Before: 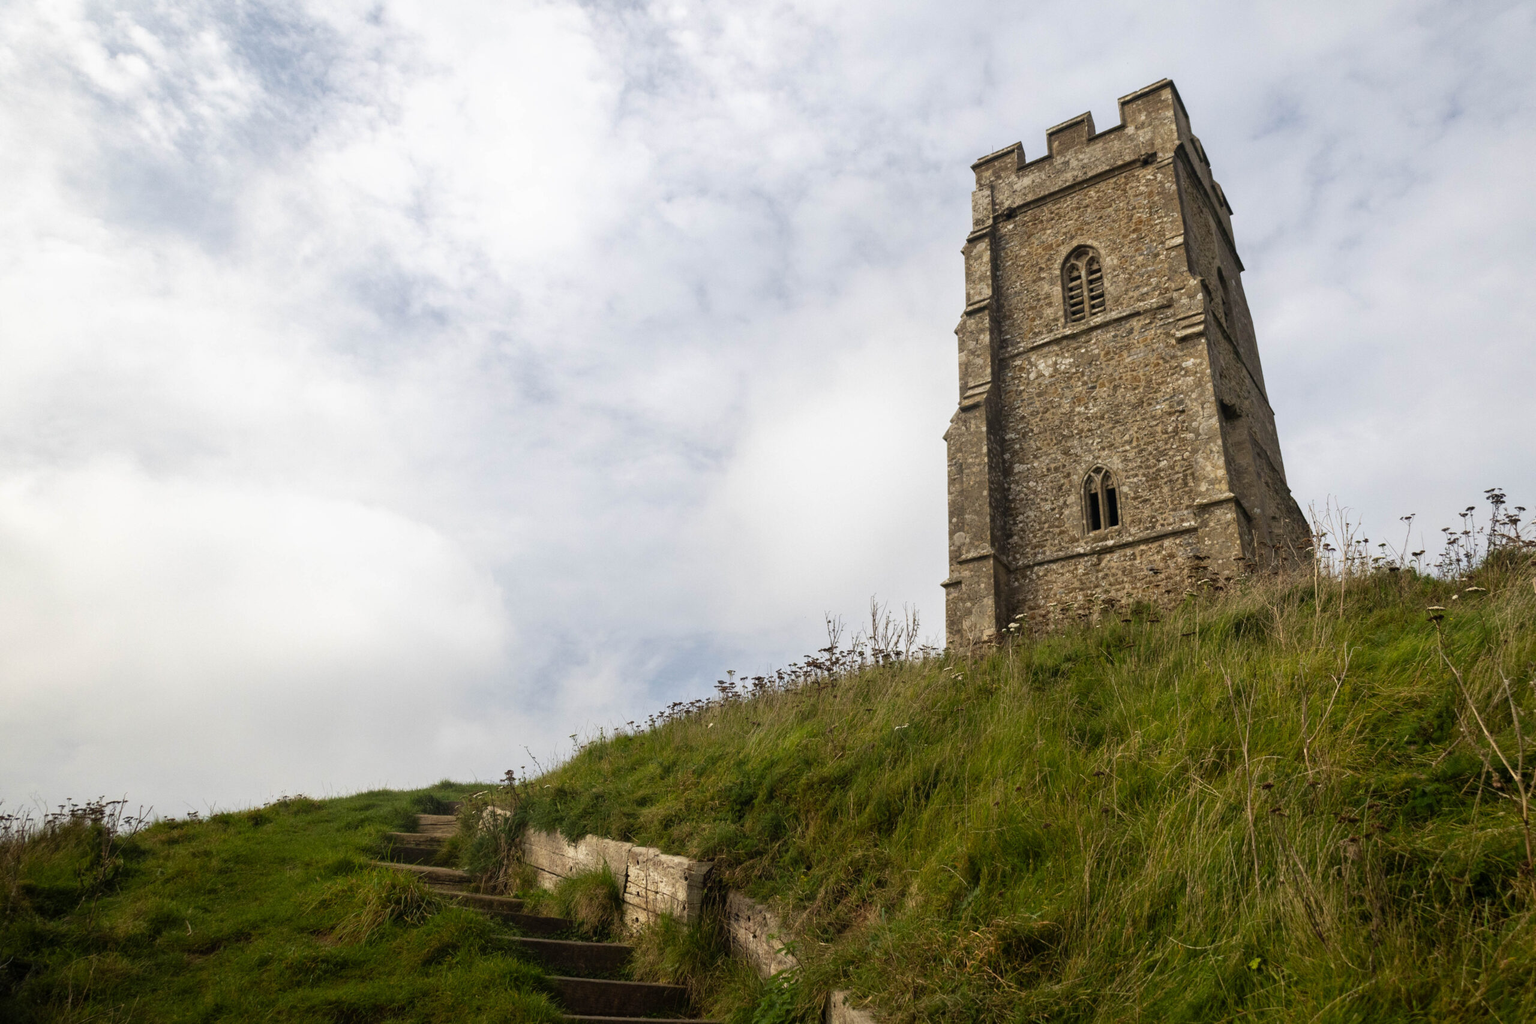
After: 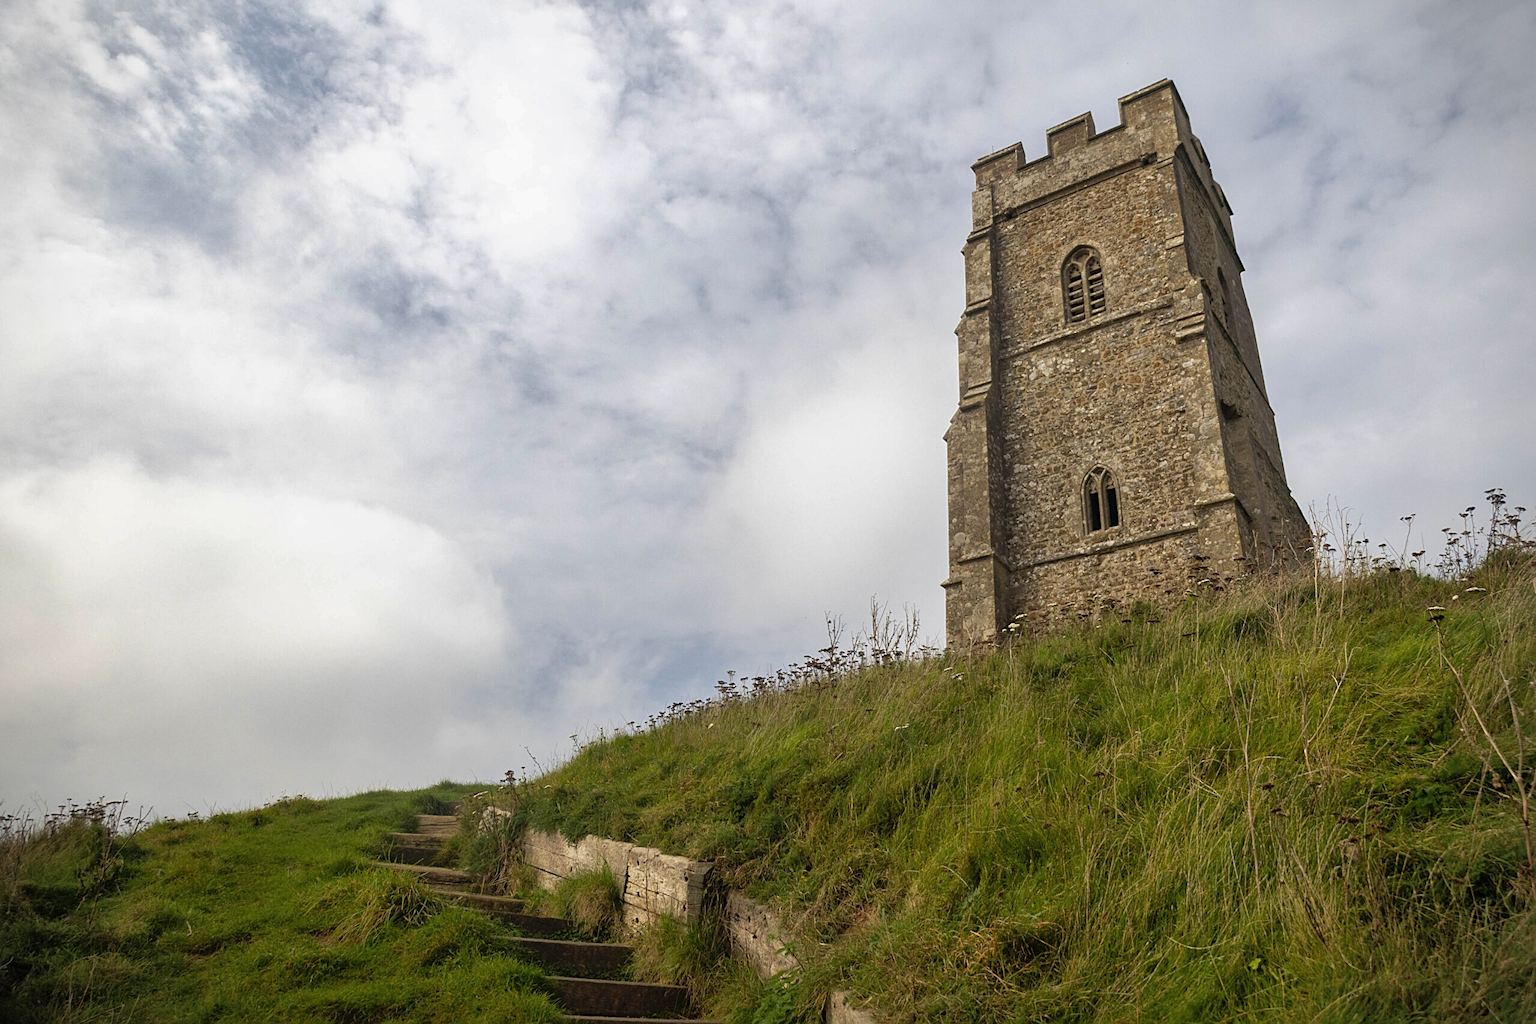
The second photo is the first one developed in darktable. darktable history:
shadows and highlights: on, module defaults
sharpen: on, module defaults
vignetting: fall-off start 91.19%
